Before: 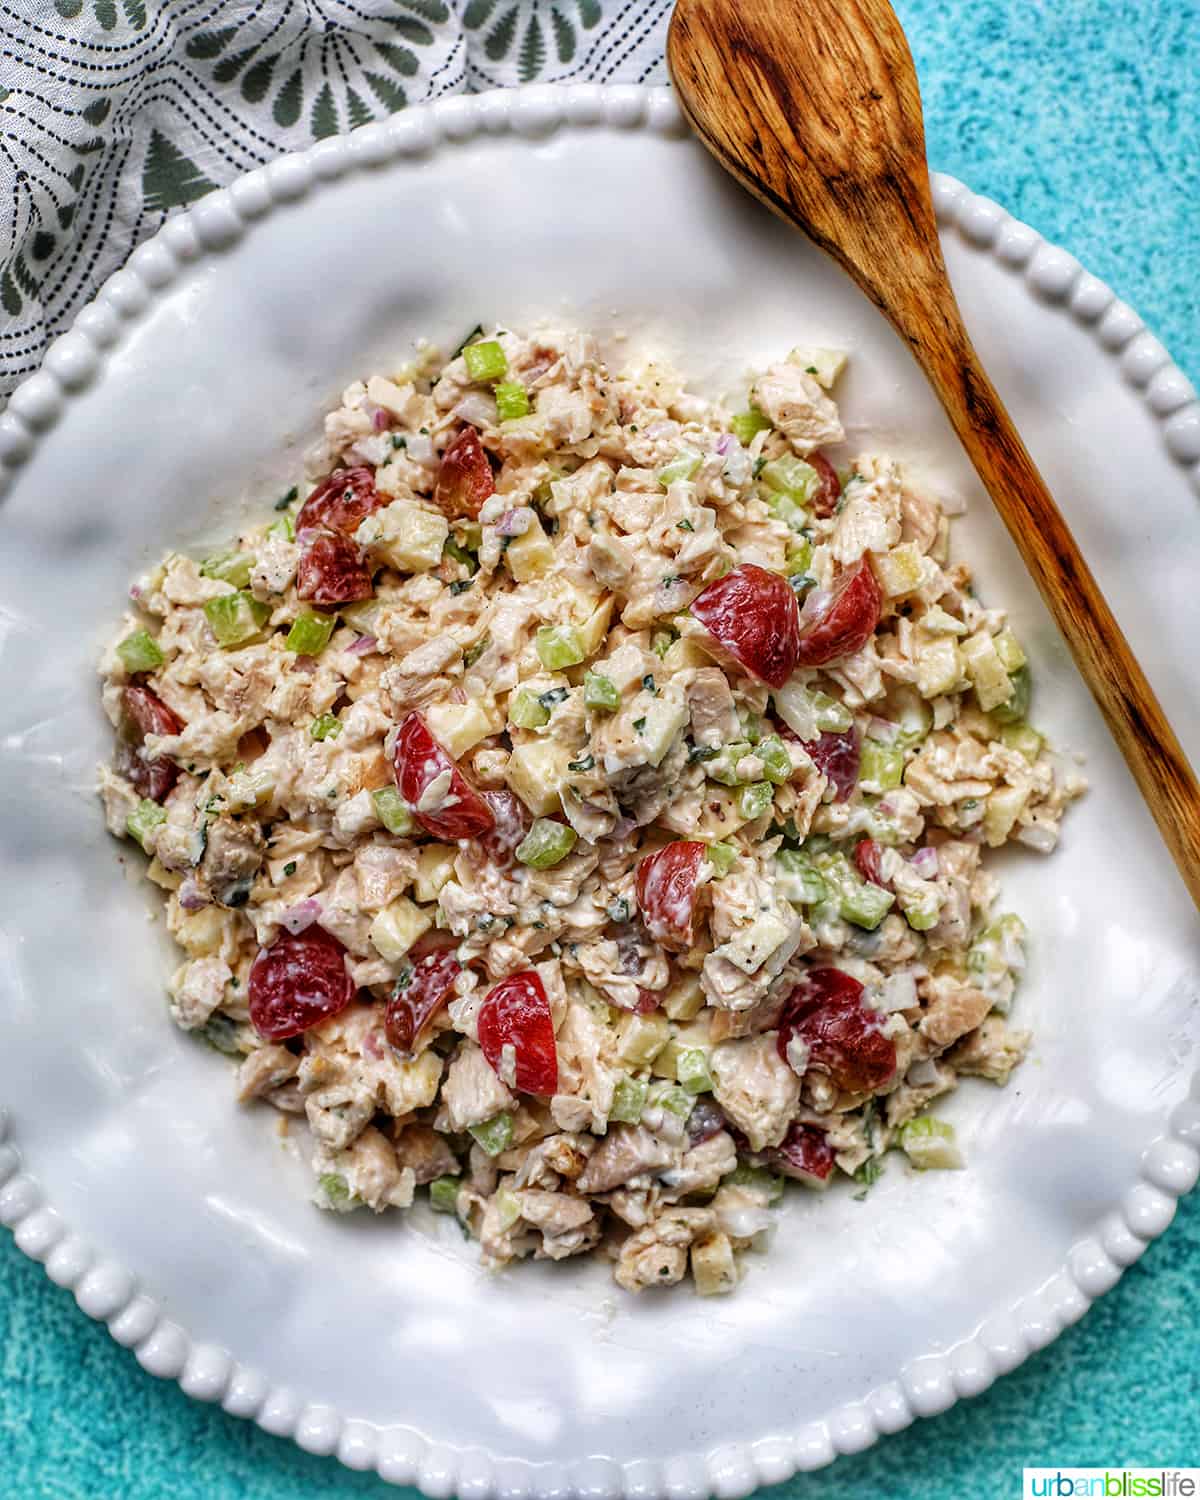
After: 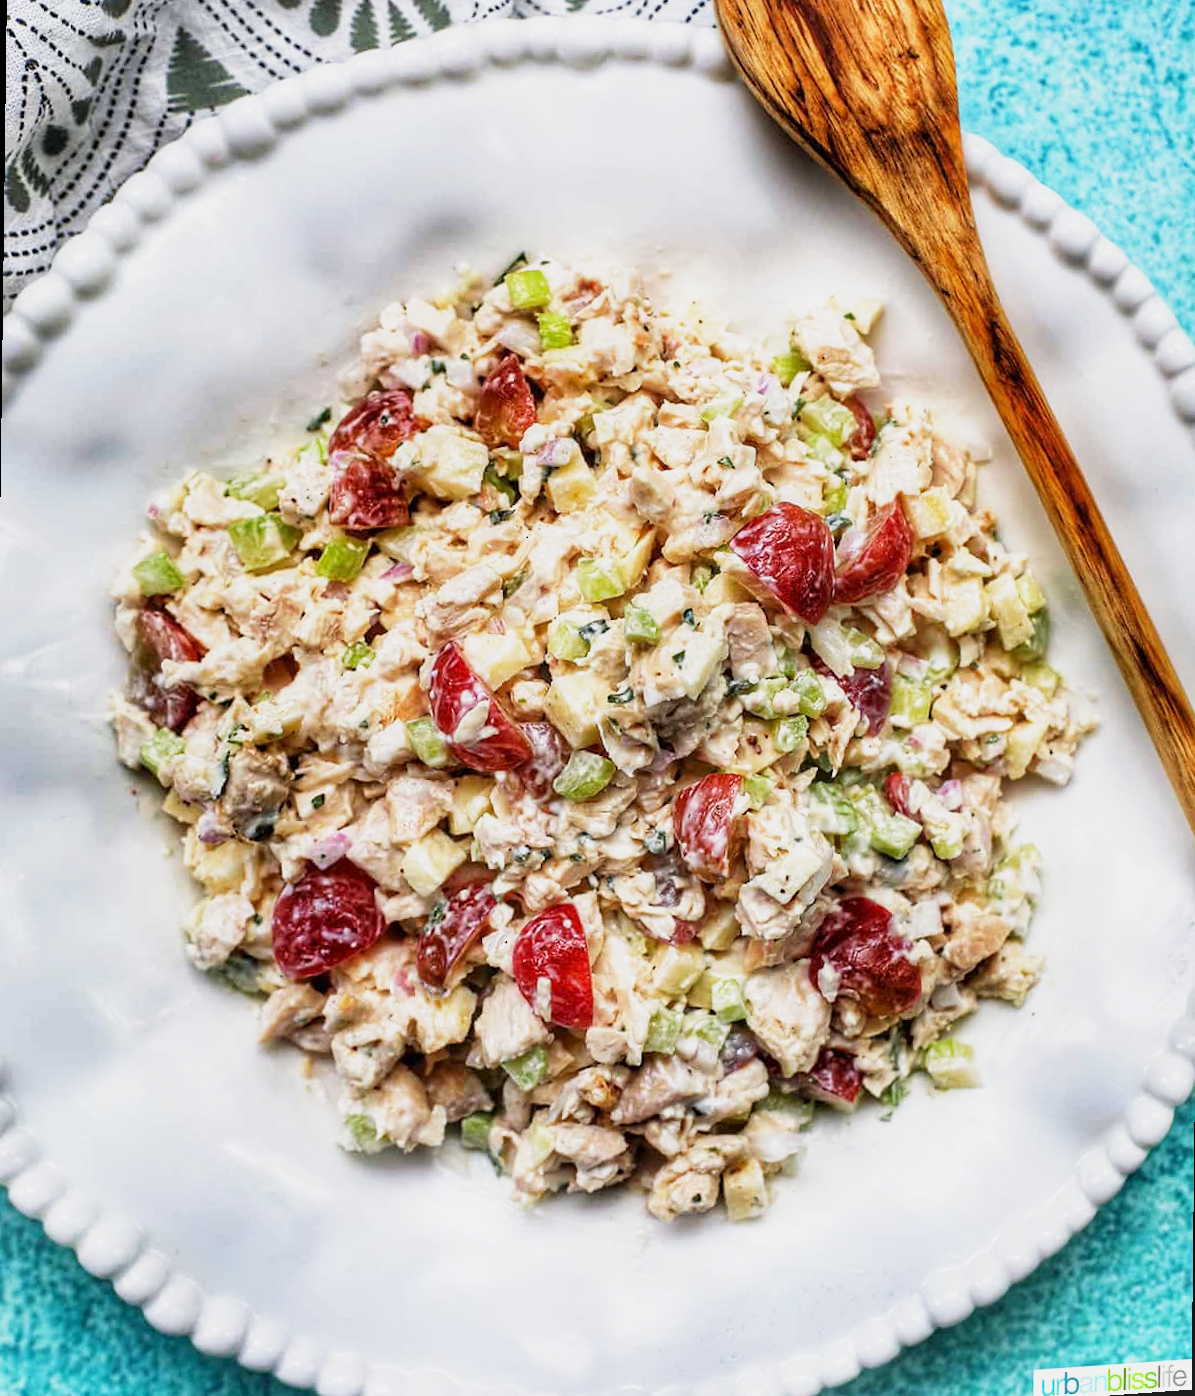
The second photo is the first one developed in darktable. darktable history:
rotate and perspective: rotation 0.679°, lens shift (horizontal) 0.136, crop left 0.009, crop right 0.991, crop top 0.078, crop bottom 0.95
base curve: curves: ch0 [(0, 0) (0.088, 0.125) (0.176, 0.251) (0.354, 0.501) (0.613, 0.749) (1, 0.877)], preserve colors none
bloom: size 13.65%, threshold 98.39%, strength 4.82%
